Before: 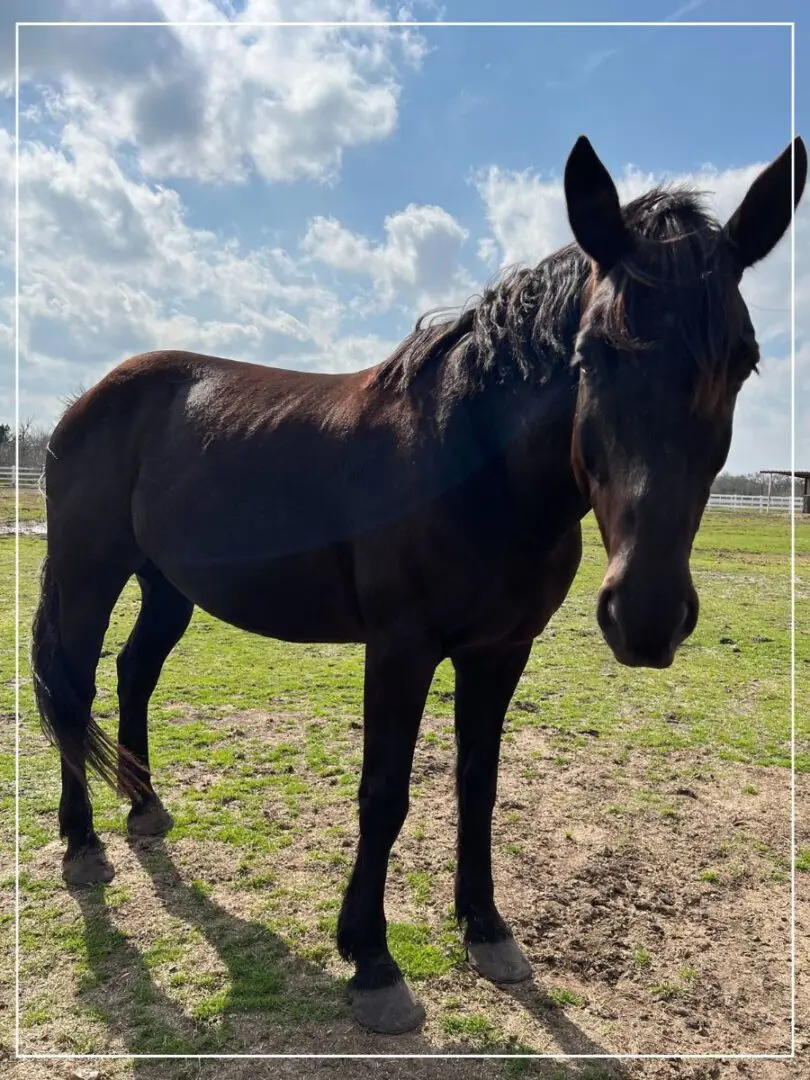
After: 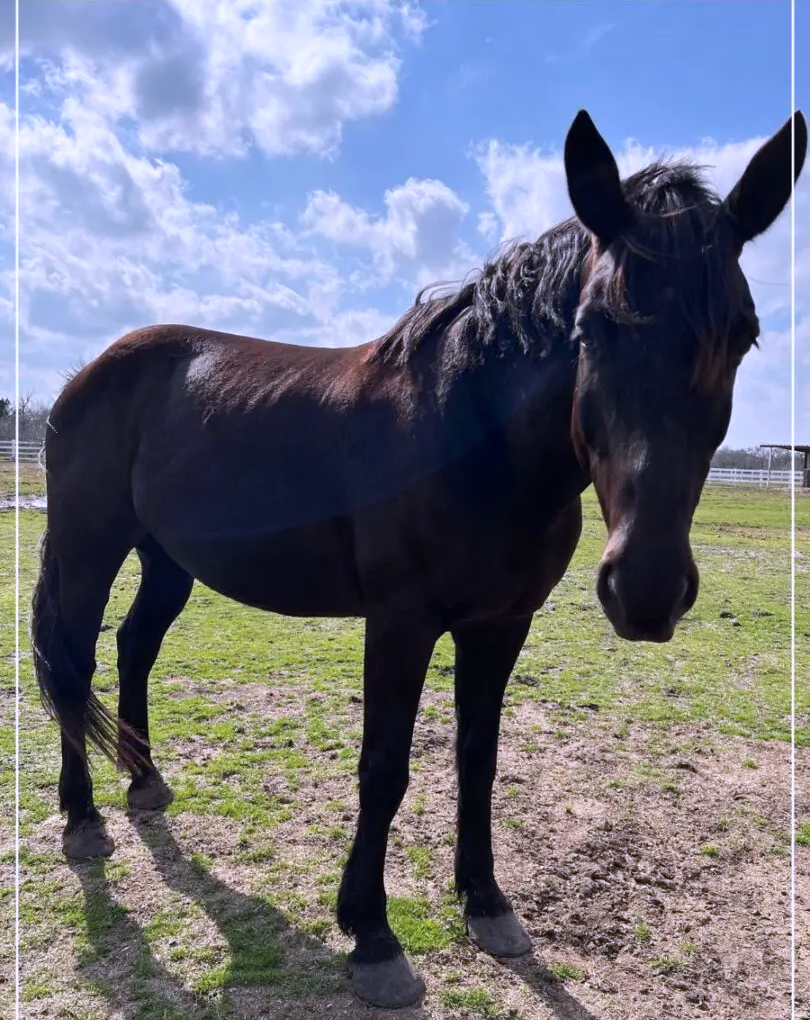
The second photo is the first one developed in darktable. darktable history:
color calibration: output R [1.063, -0.012, -0.003, 0], output B [-0.079, 0.047, 1, 0], illuminant custom, x 0.389, y 0.387, temperature 3838.64 K
crop and rotate: top 2.479%, bottom 3.018%
